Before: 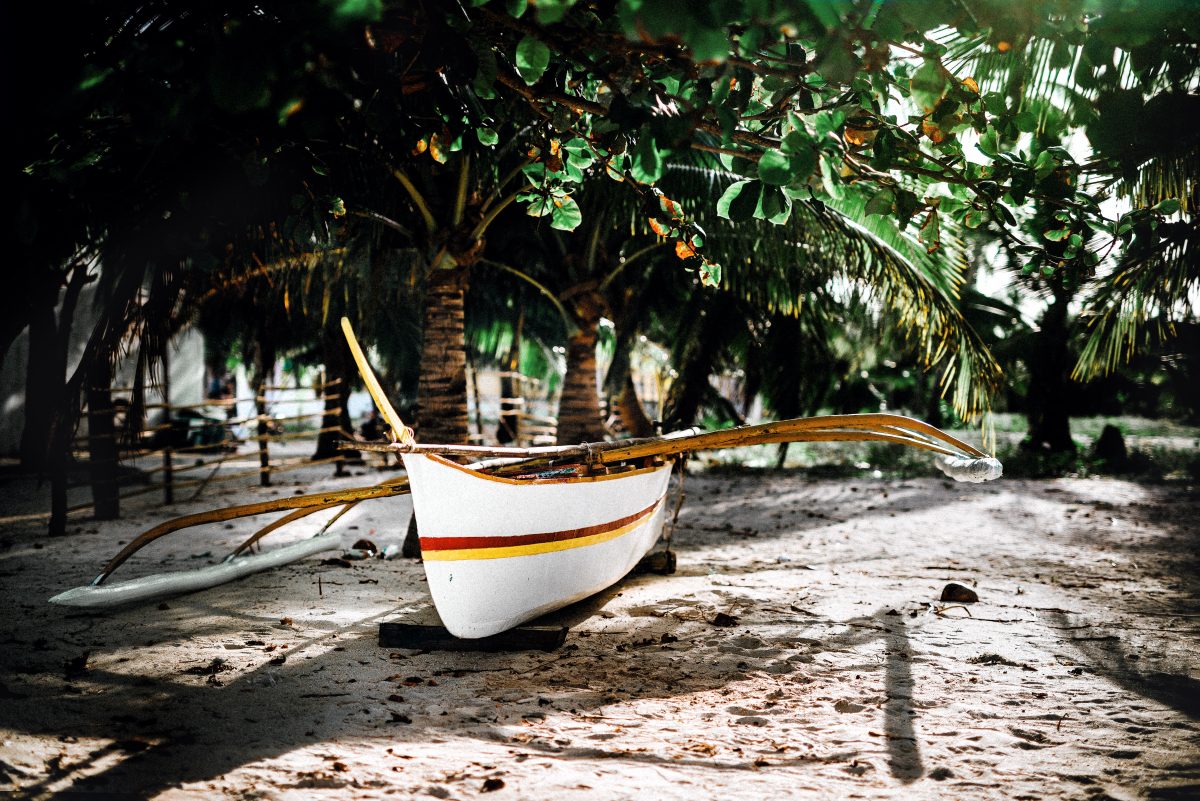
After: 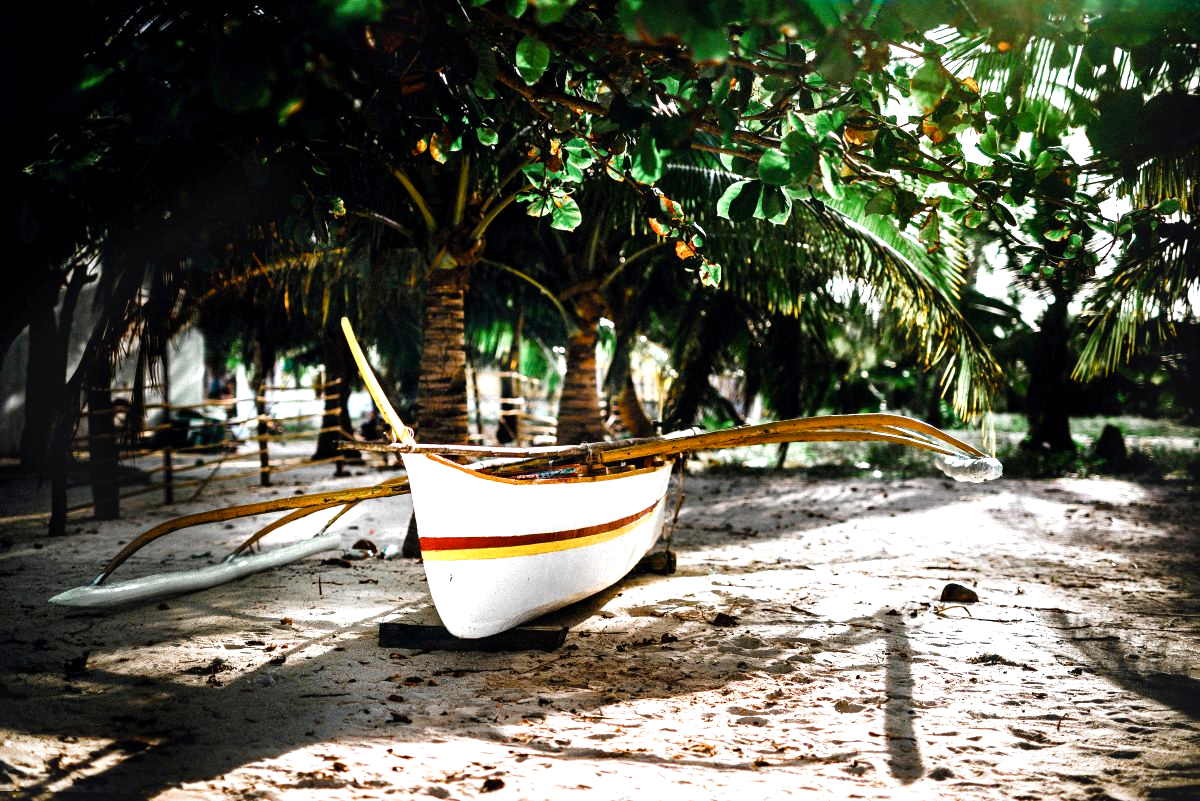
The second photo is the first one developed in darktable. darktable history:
exposure: exposure -0.156 EV, compensate highlight preservation false
color balance rgb: perceptual saturation grading › global saturation 0.611%, perceptual saturation grading › highlights -19.79%, perceptual saturation grading › shadows 19.419%, perceptual brilliance grading › global brilliance 18.731%, global vibrance 18.976%
